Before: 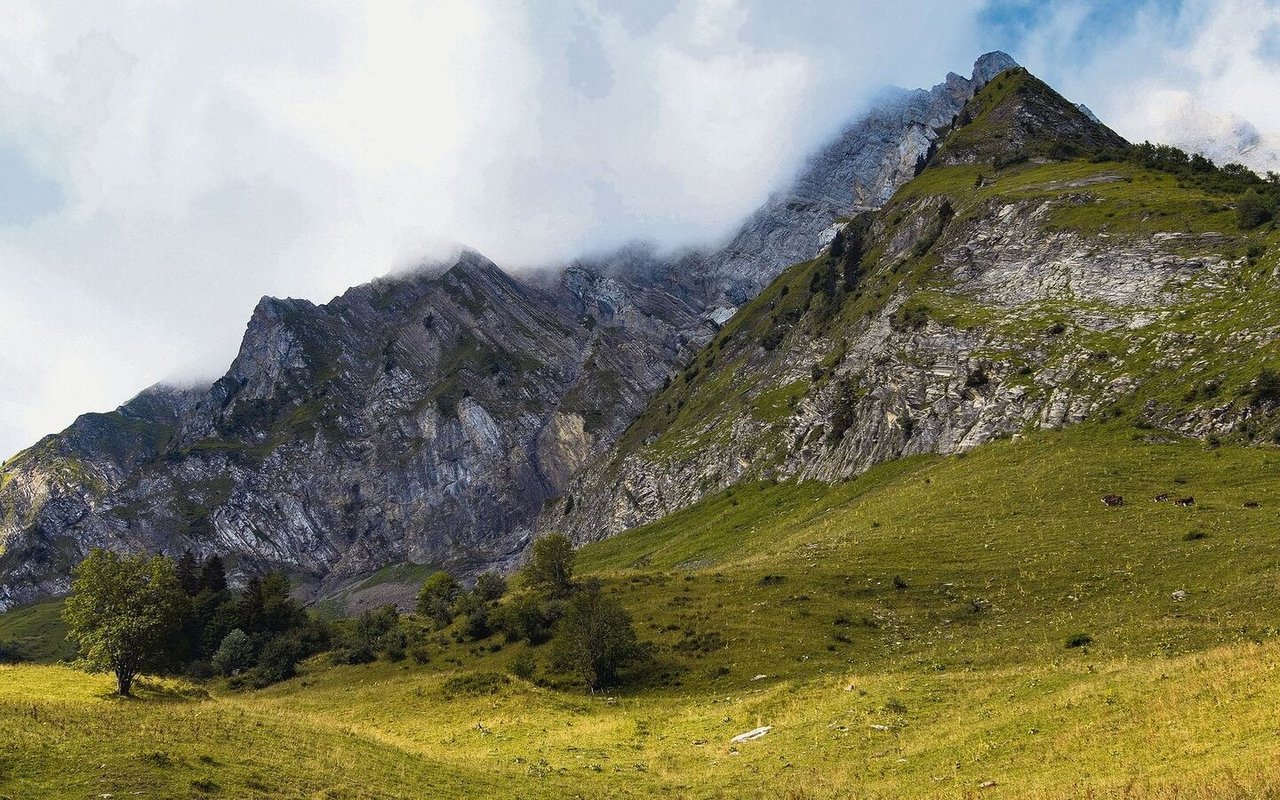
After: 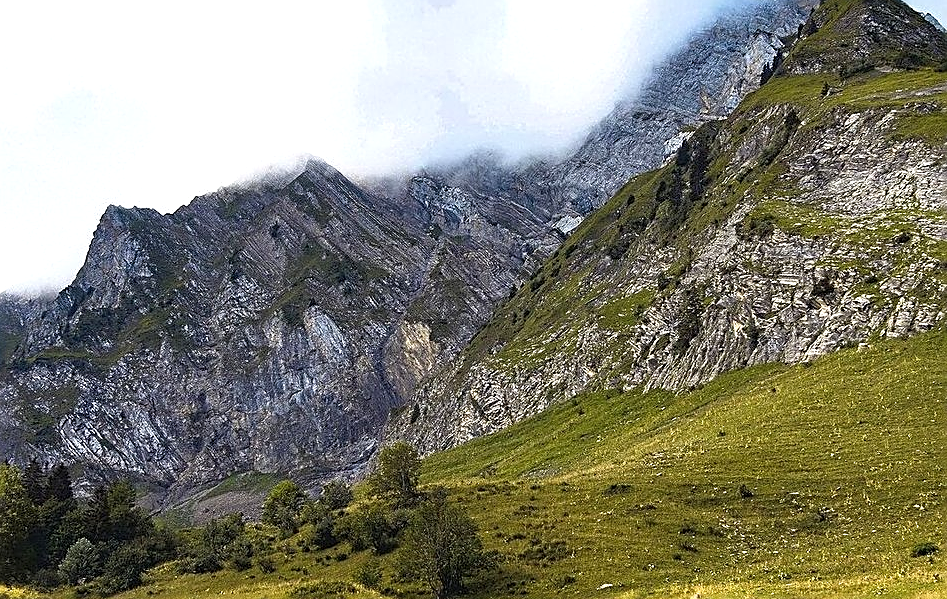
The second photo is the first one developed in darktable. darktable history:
sharpen: amount 0.889
crop and rotate: left 12.1%, top 11.469%, right 13.903%, bottom 13.652%
exposure: black level correction 0, exposure 0.499 EV, compensate highlight preservation false
